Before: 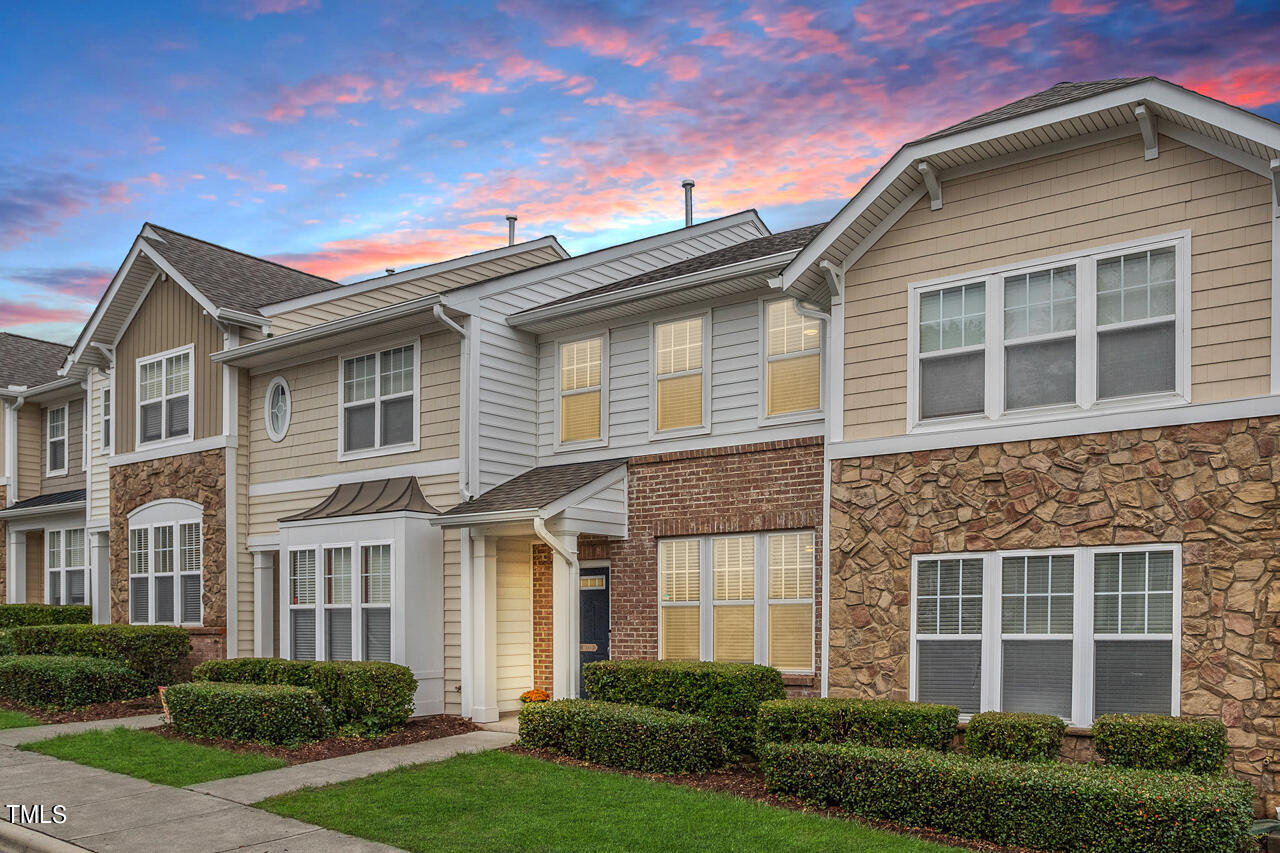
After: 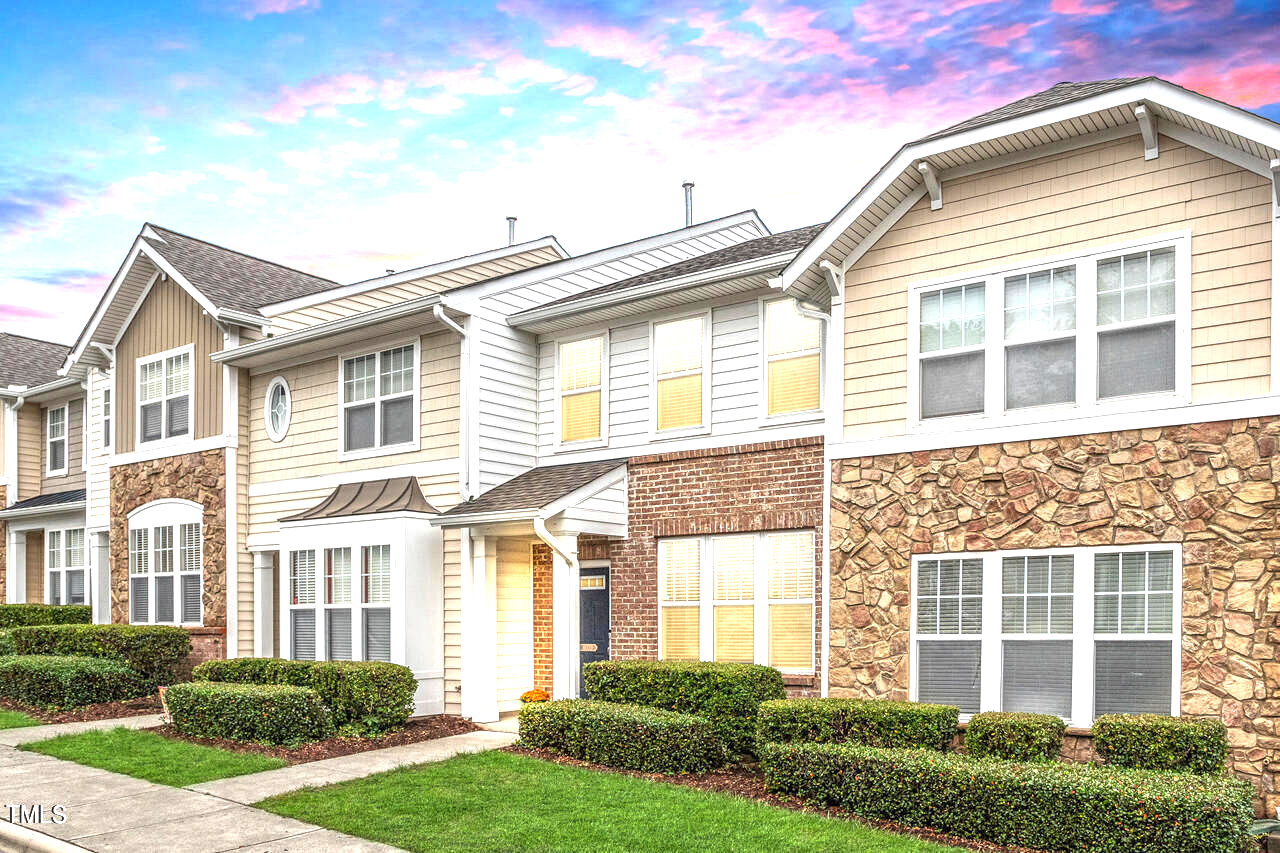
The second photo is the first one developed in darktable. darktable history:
local contrast: detail 130%
exposure: black level correction 0, exposure 1.45 EV, compensate exposure bias true, compensate highlight preservation false
